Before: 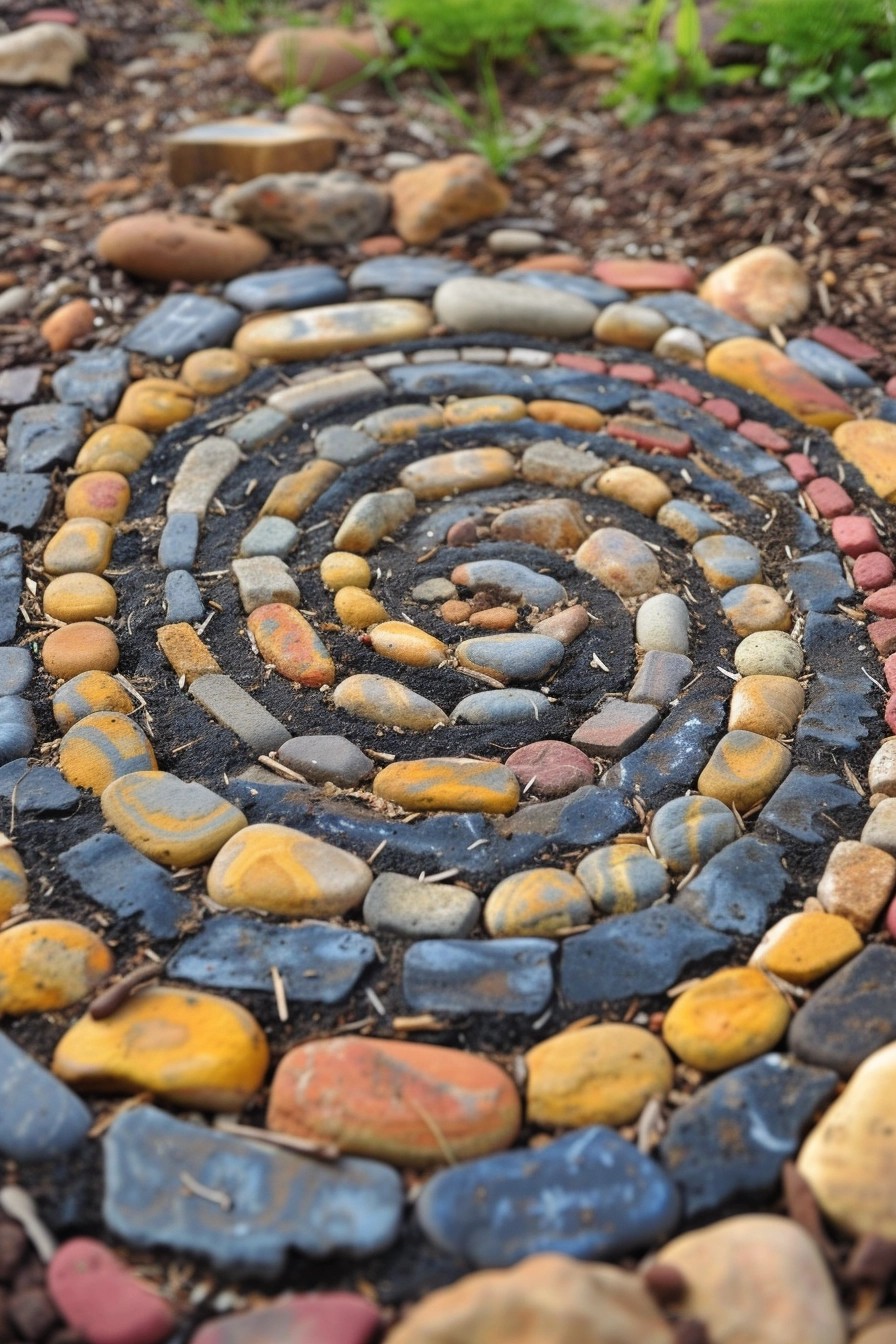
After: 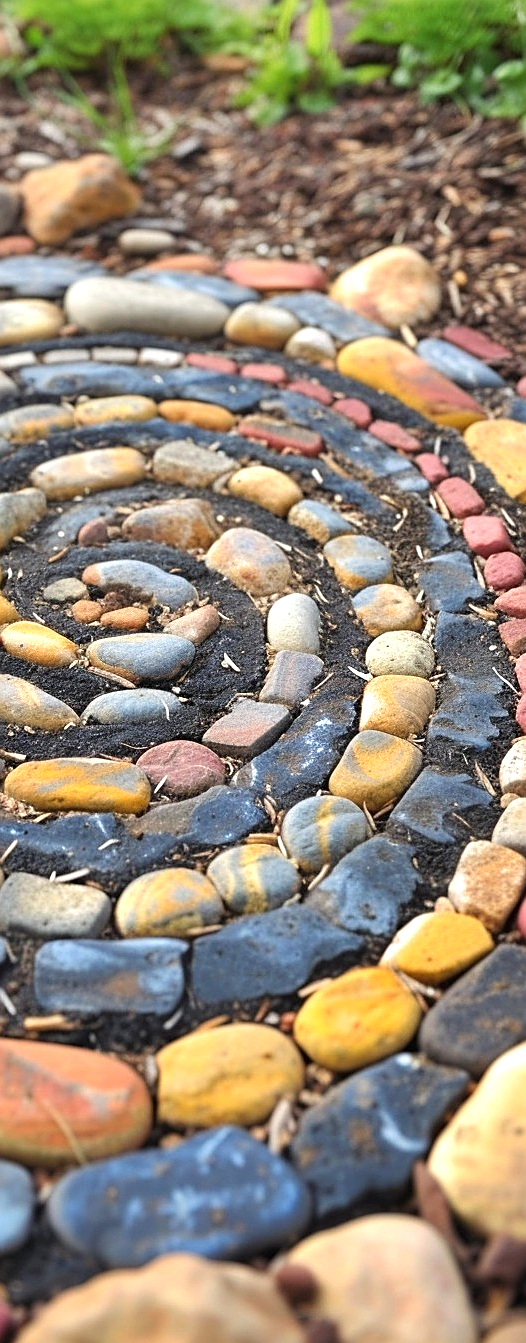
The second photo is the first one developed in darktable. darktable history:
sharpen: on, module defaults
crop: left 41.229%
exposure: exposure 0.565 EV, compensate highlight preservation false
